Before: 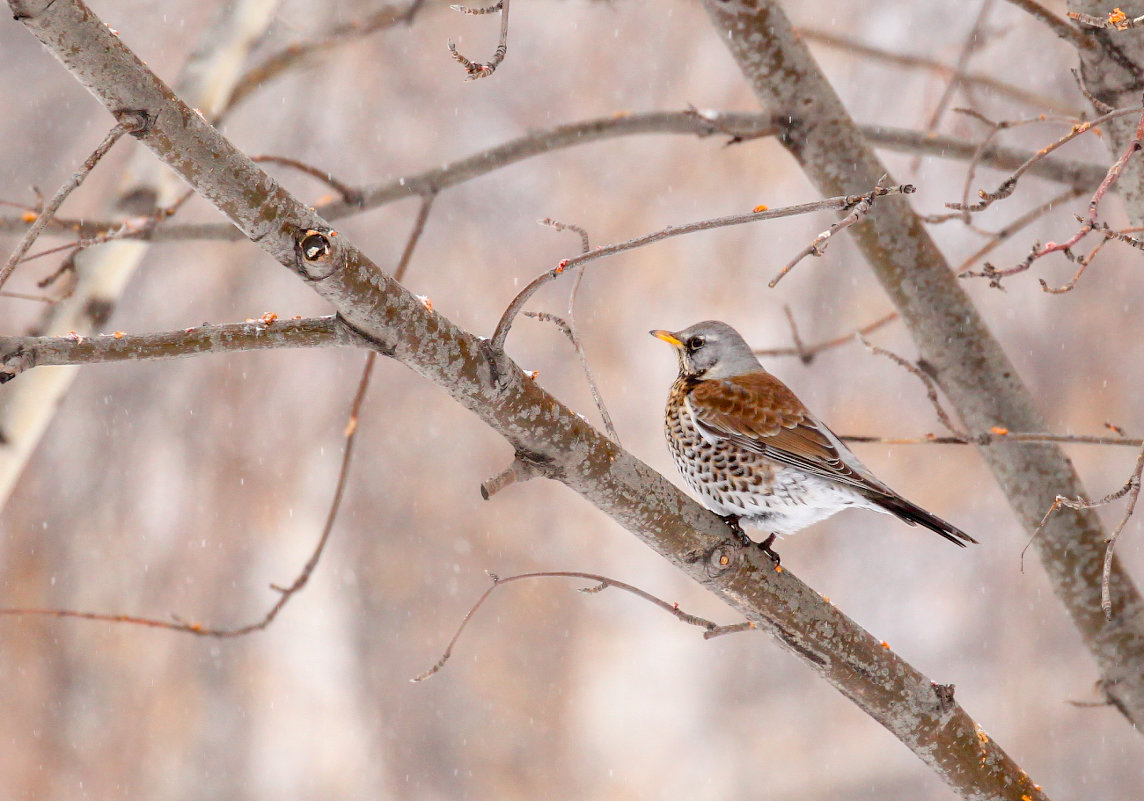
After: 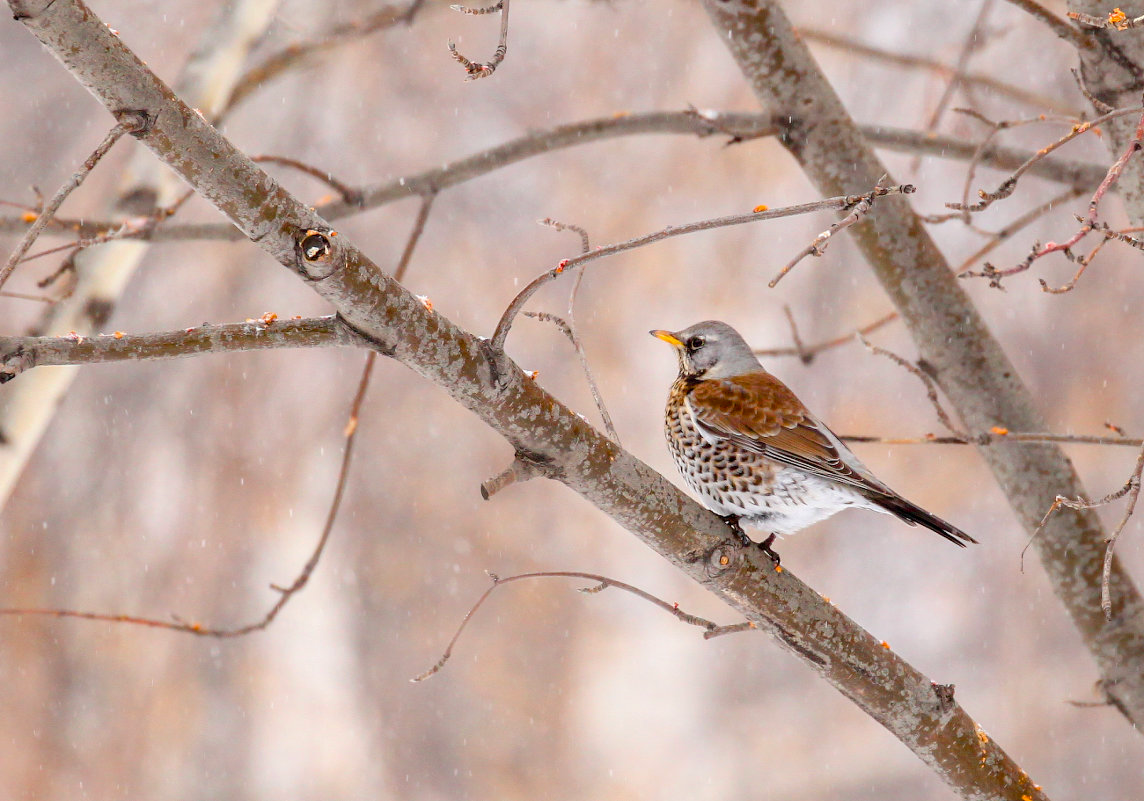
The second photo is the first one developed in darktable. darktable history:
color balance rgb: perceptual saturation grading › global saturation 14.62%
